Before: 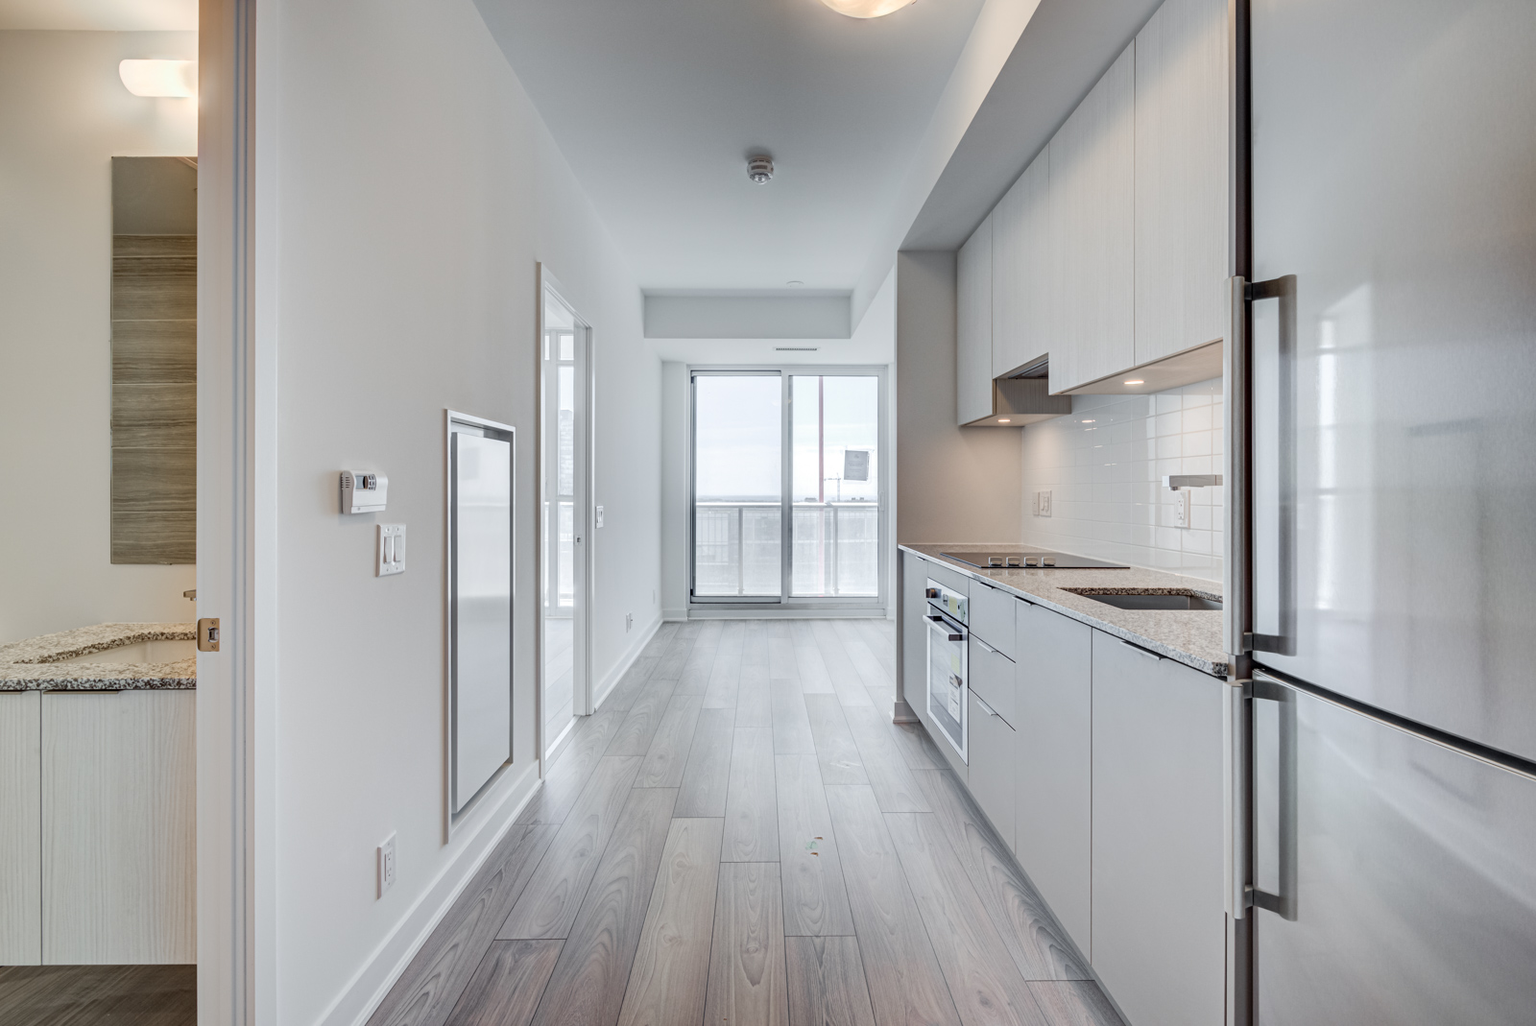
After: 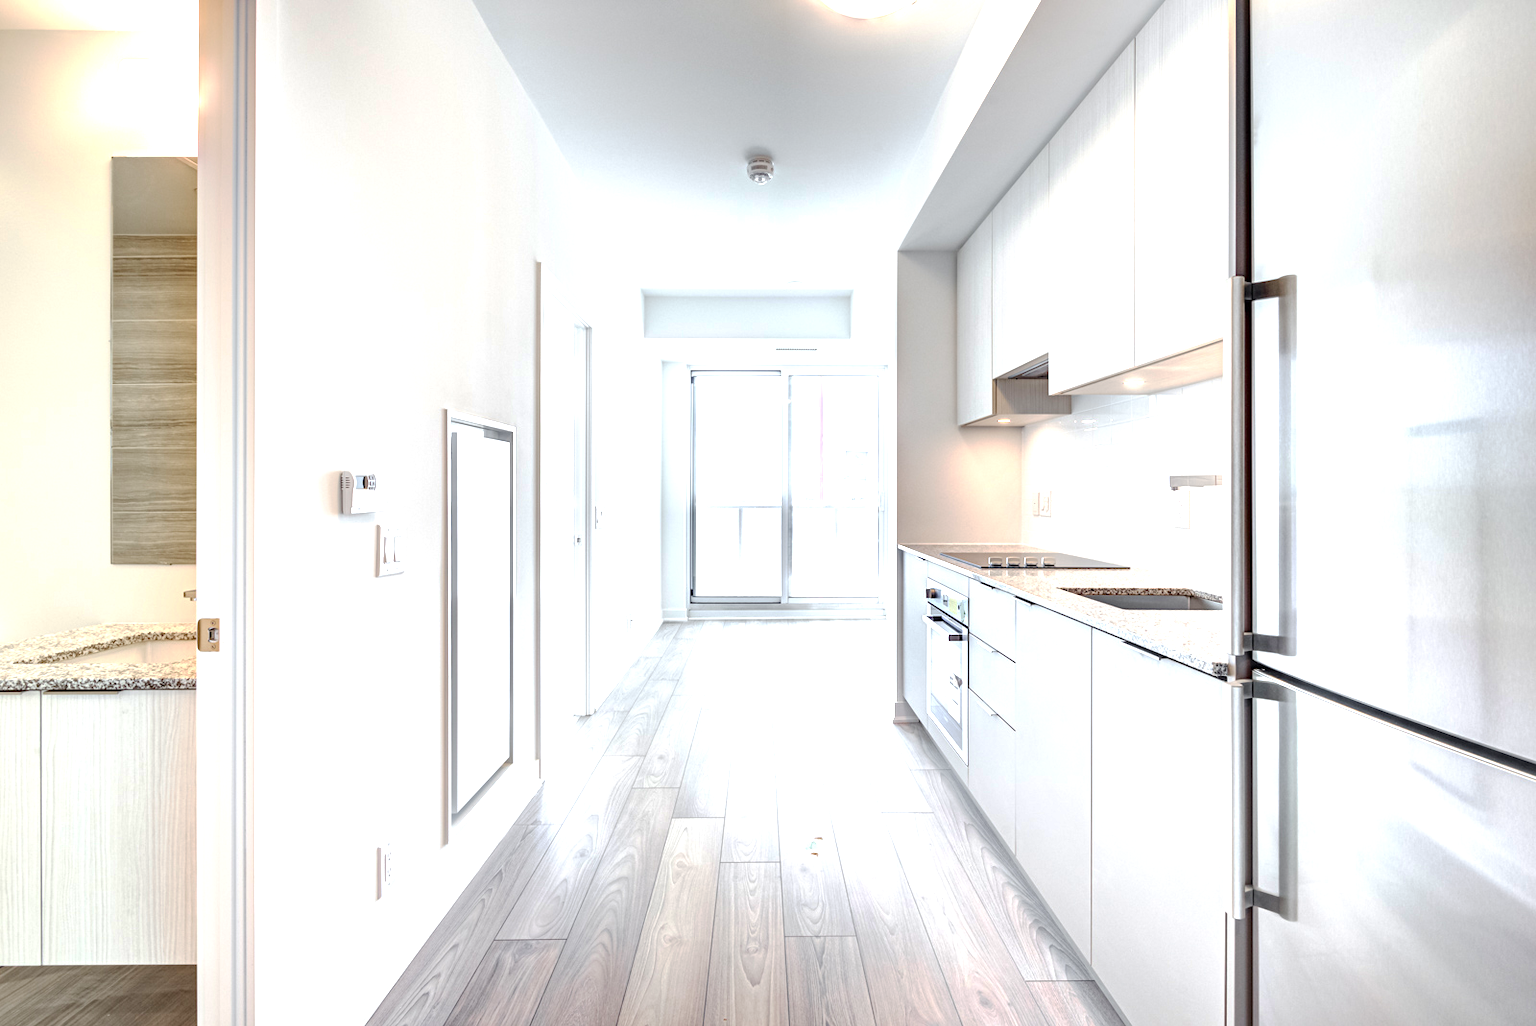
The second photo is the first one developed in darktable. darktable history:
exposure: exposure 1.236 EV, compensate highlight preservation false
base curve: curves: ch0 [(0, 0) (0.235, 0.266) (0.503, 0.496) (0.786, 0.72) (1, 1)], preserve colors none
